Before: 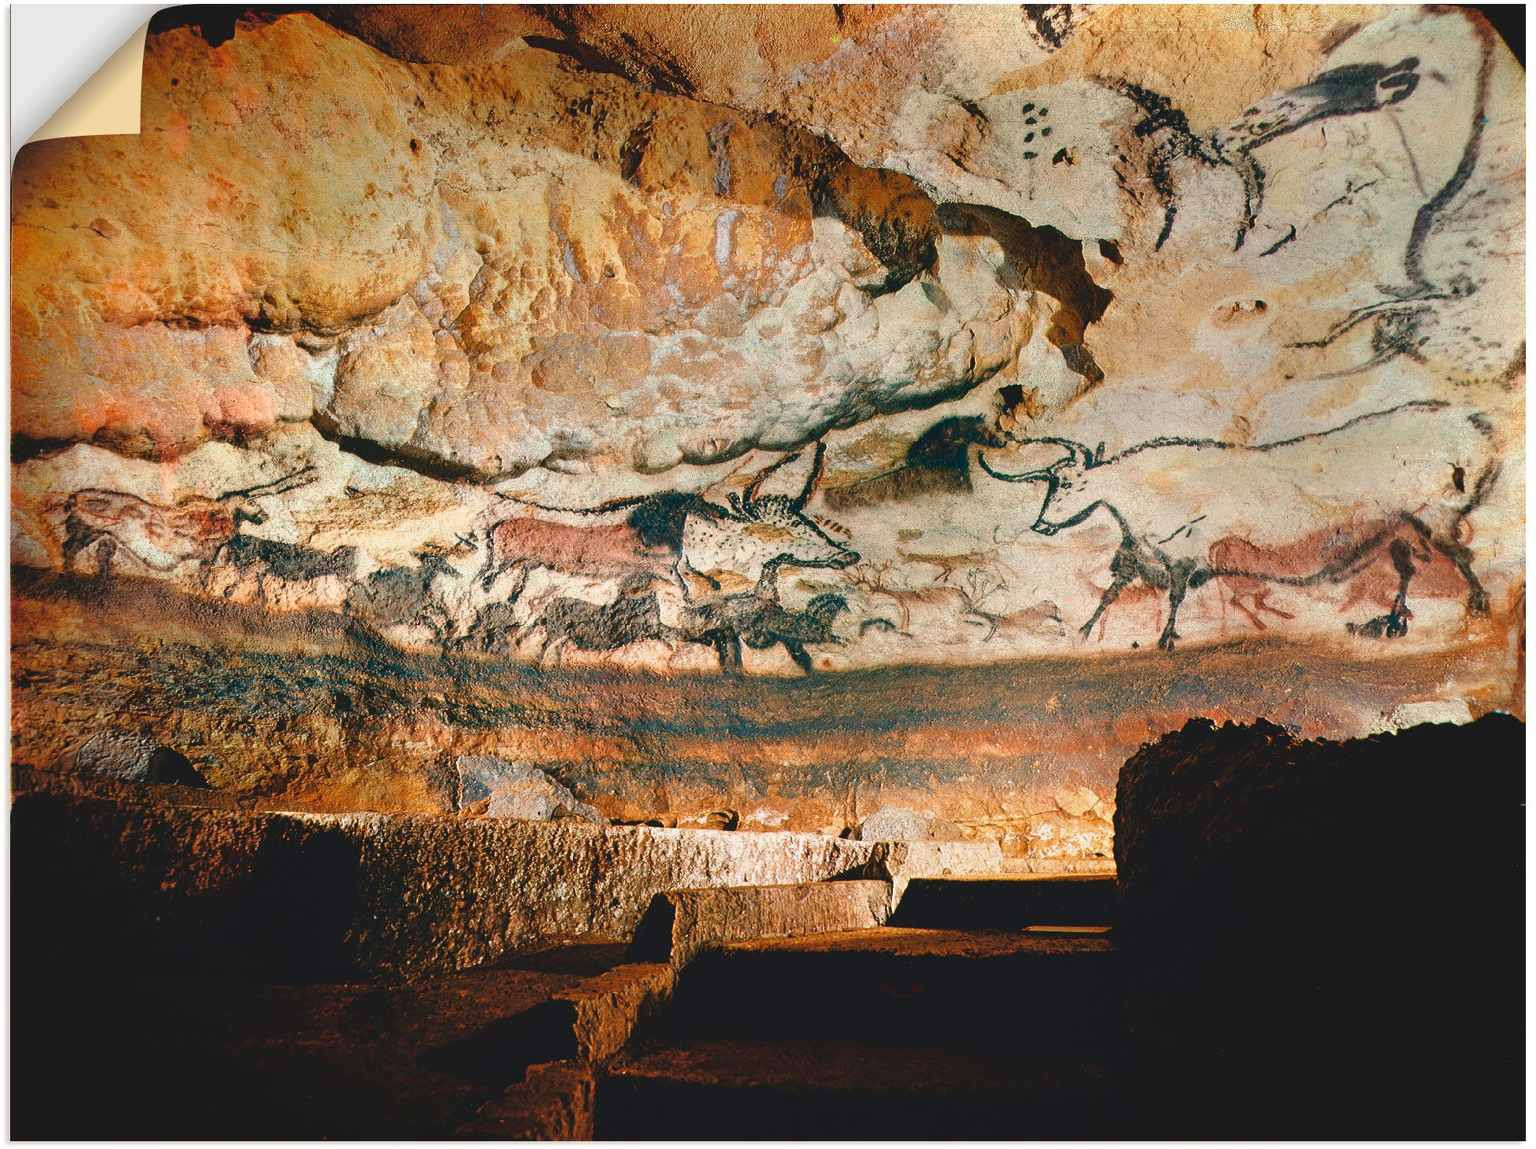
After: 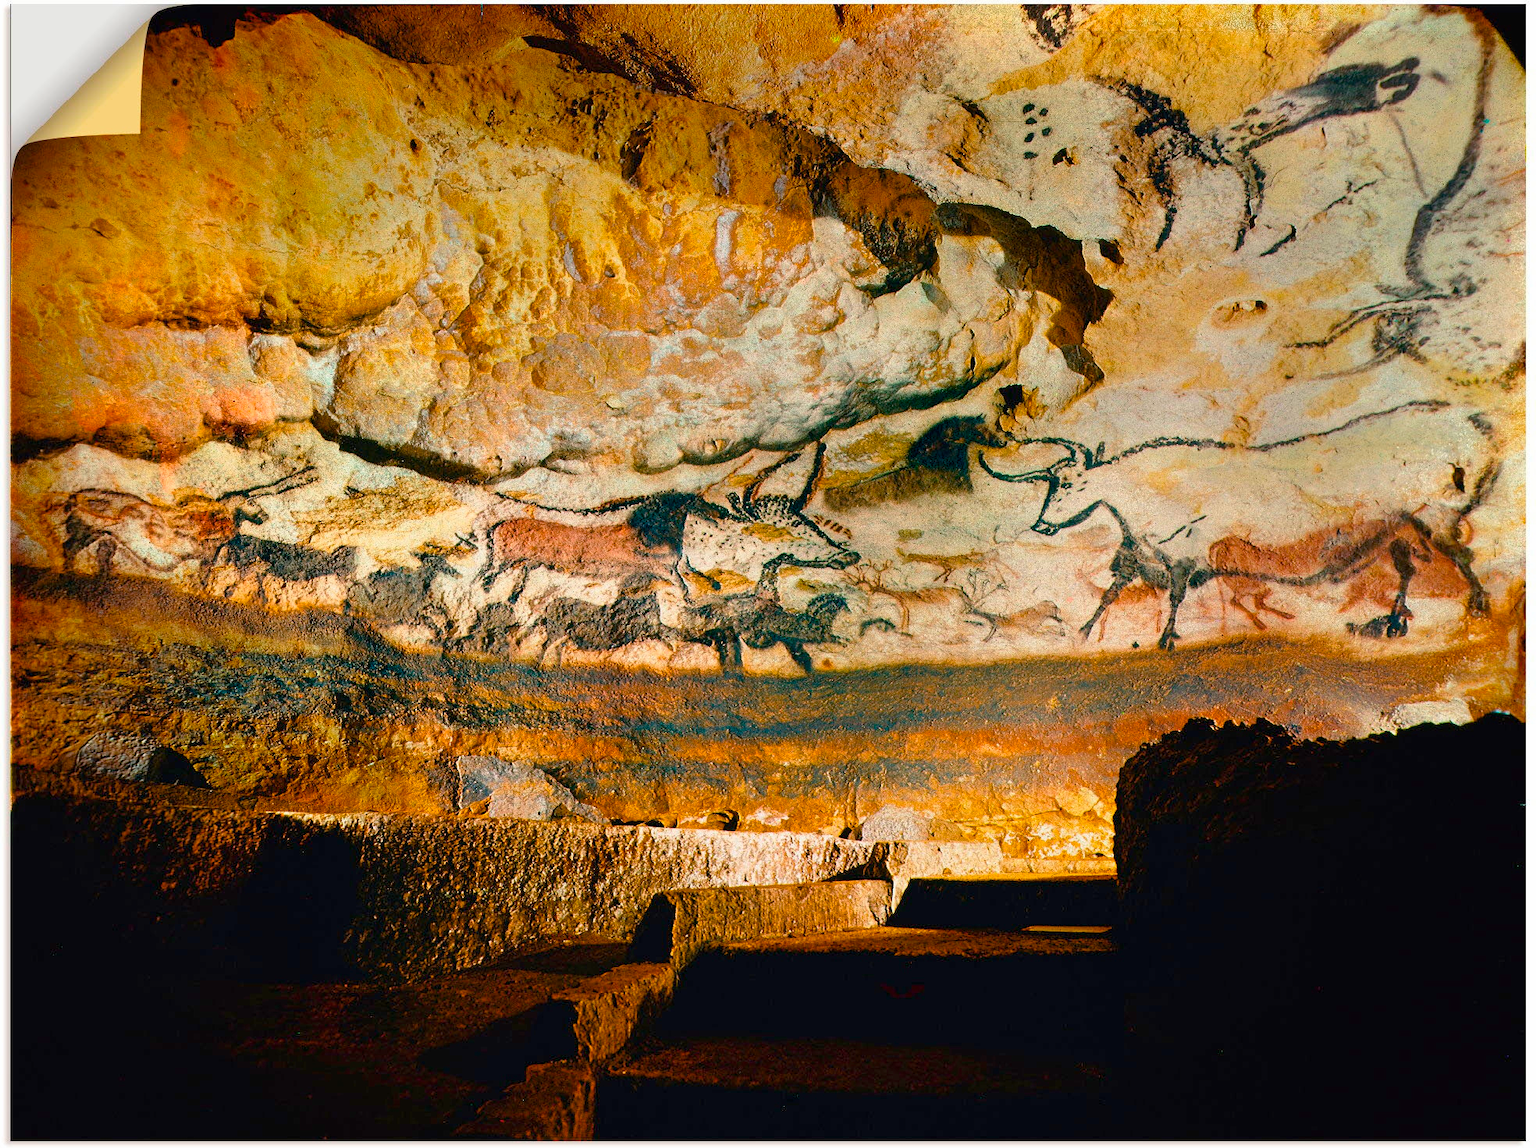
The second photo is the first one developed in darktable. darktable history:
color balance rgb: power › hue 74.3°, global offset › luminance -0.896%, linear chroma grading › shadows -9.45%, linear chroma grading › global chroma 19.639%, perceptual saturation grading › global saturation 30.889%
